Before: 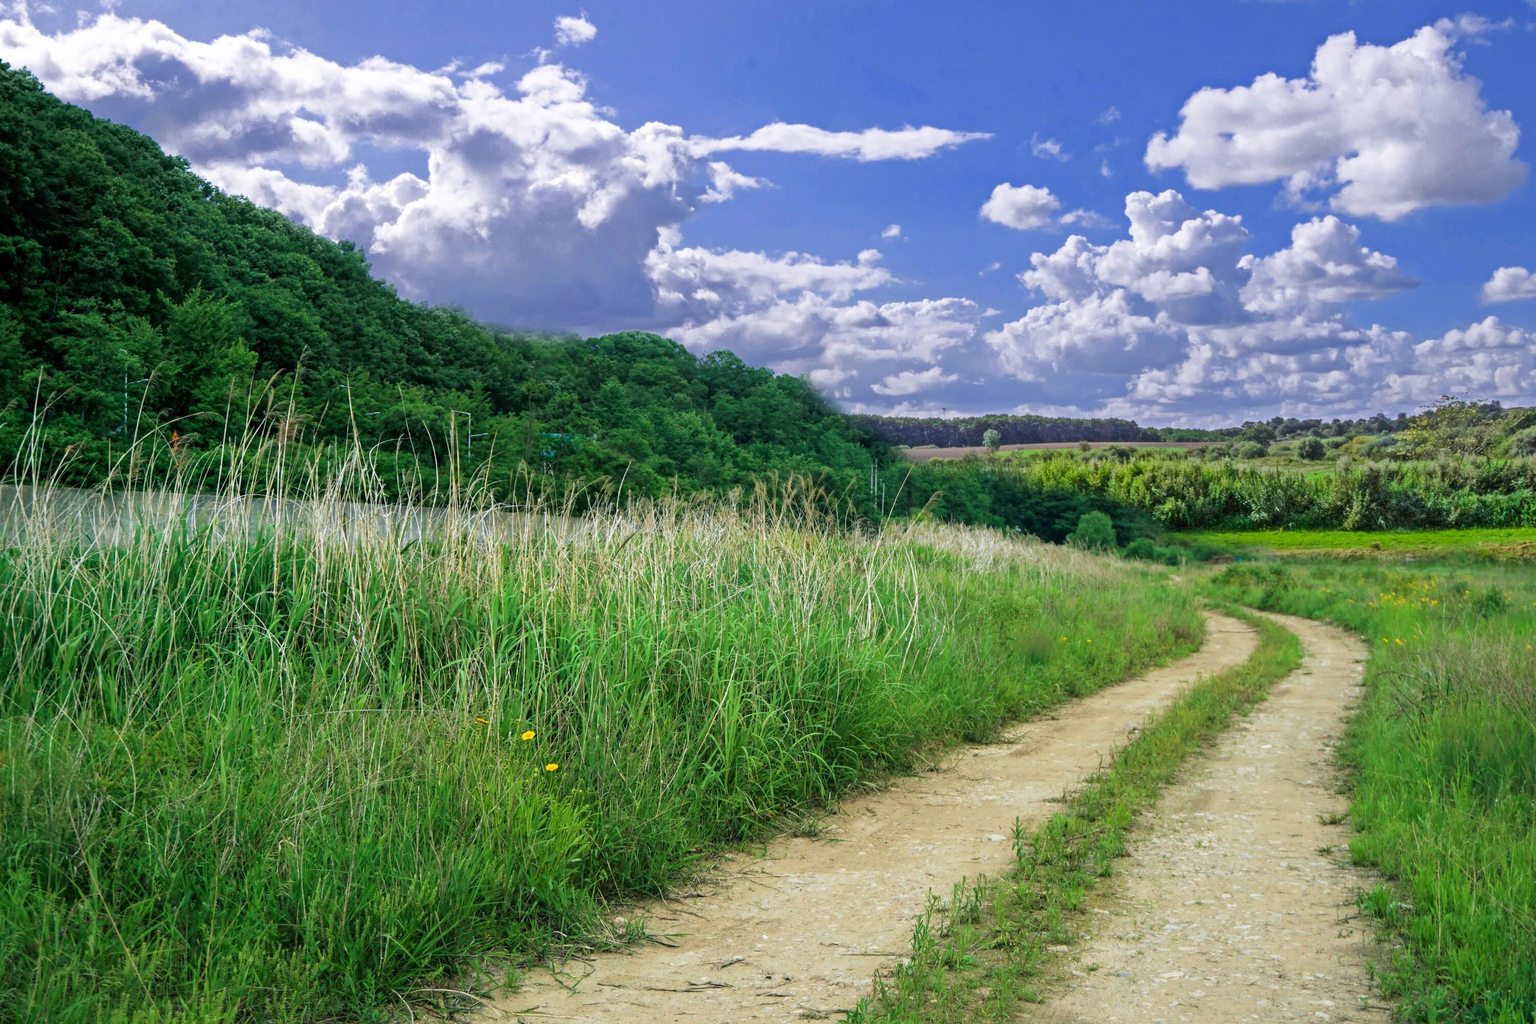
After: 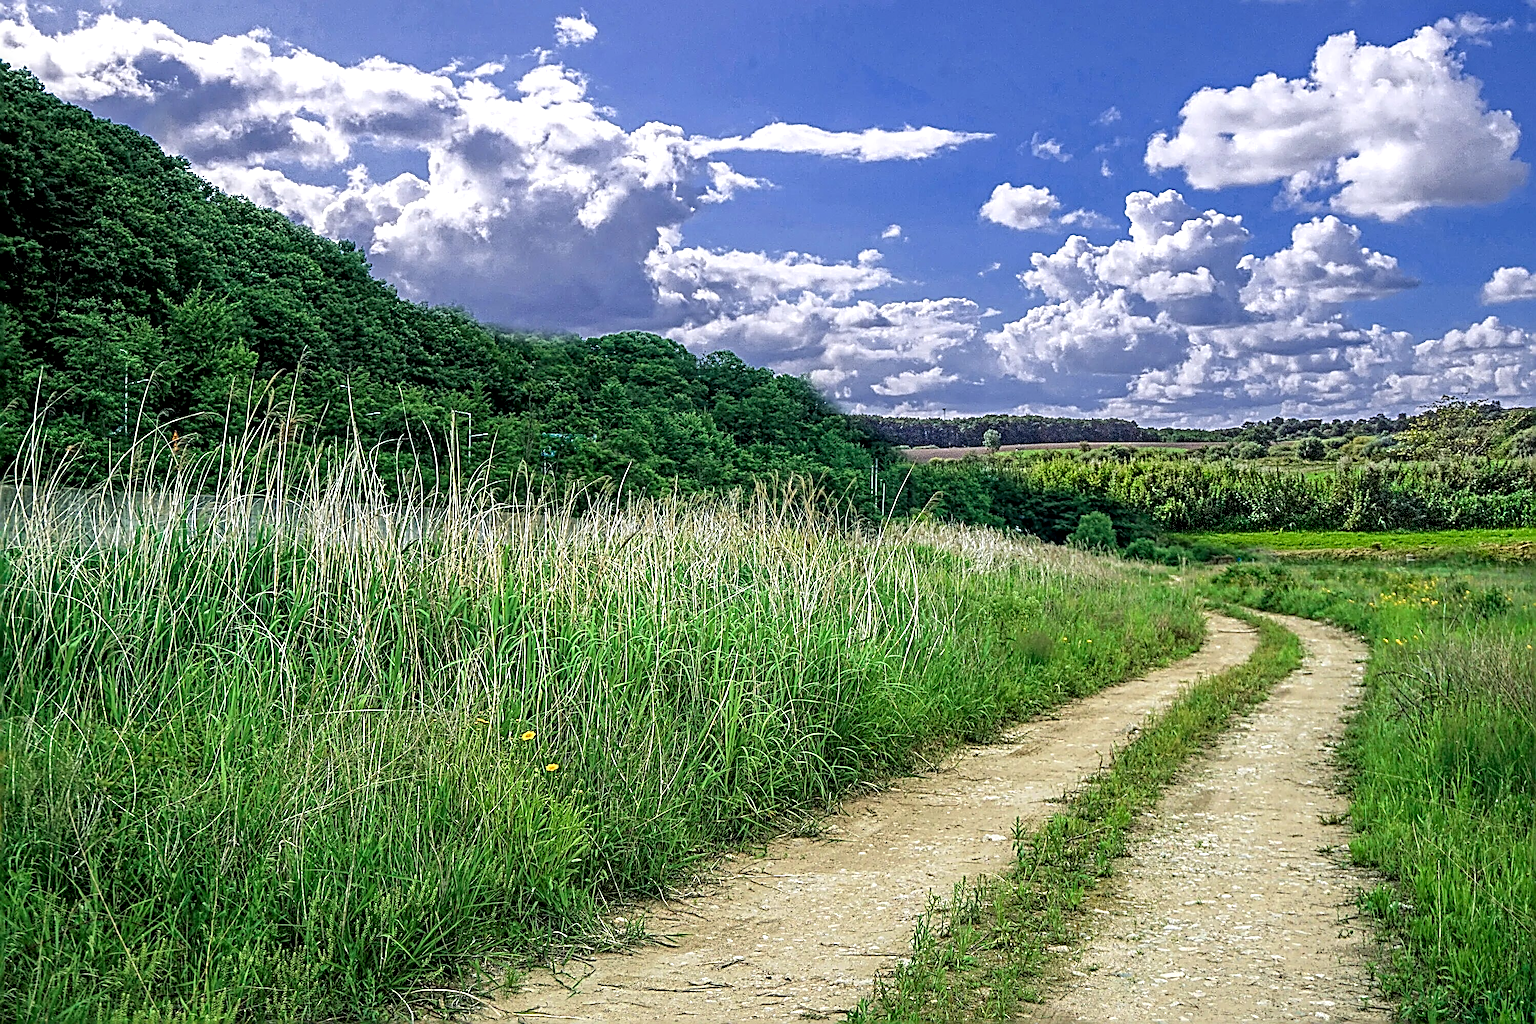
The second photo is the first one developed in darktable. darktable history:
sharpen: radius 3.188, amount 1.733
local contrast: detail 150%
